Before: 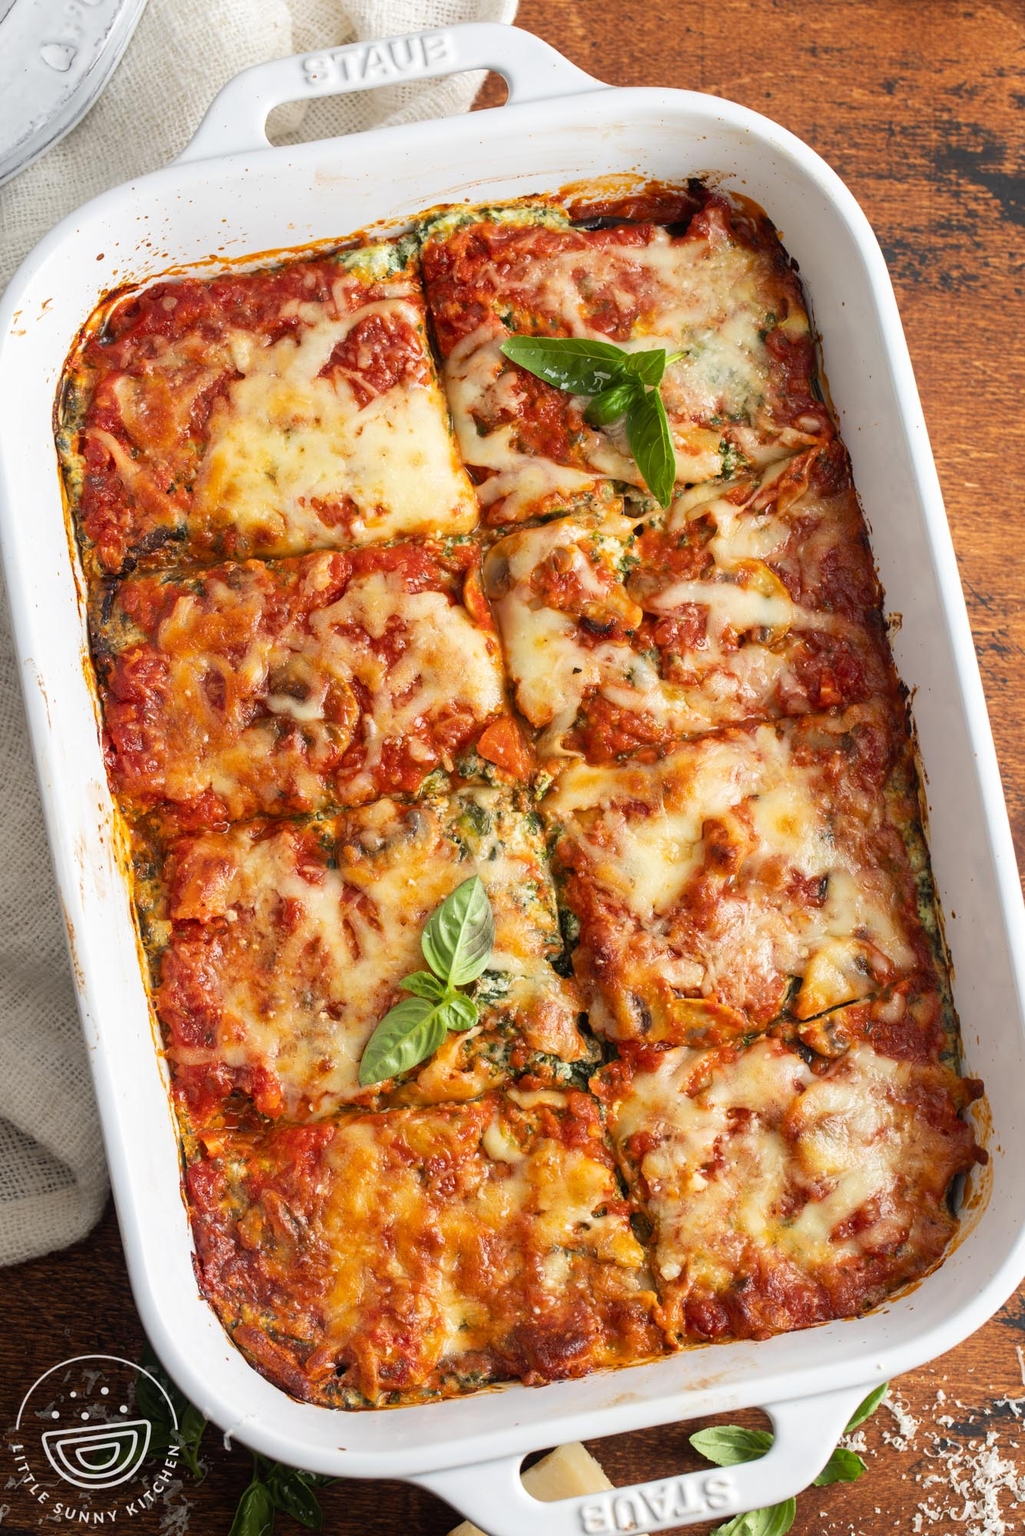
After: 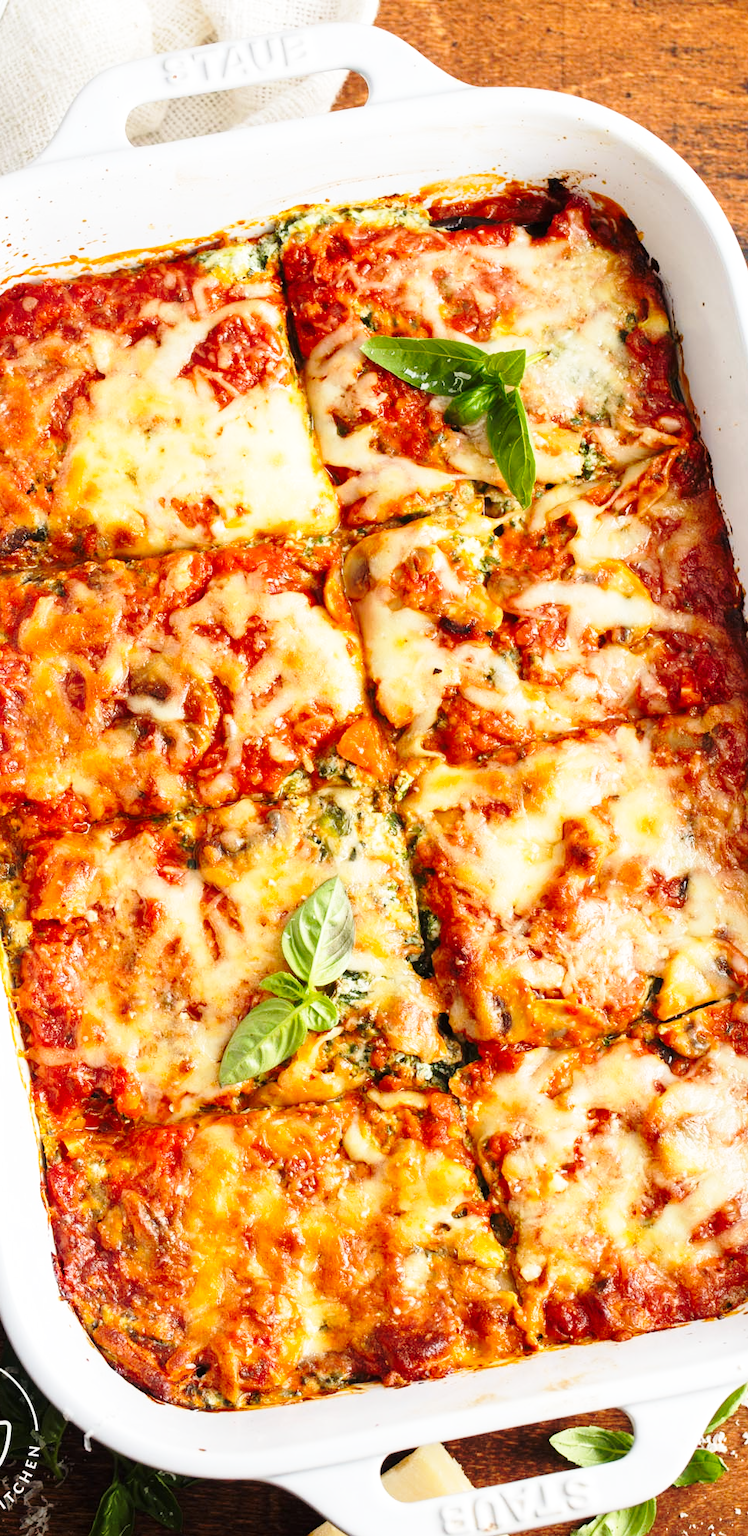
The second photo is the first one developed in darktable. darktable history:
base curve: curves: ch0 [(0, 0) (0.036, 0.037) (0.121, 0.228) (0.46, 0.76) (0.859, 0.983) (1, 1)], preserve colors none
crop: left 13.676%, right 13.237%
